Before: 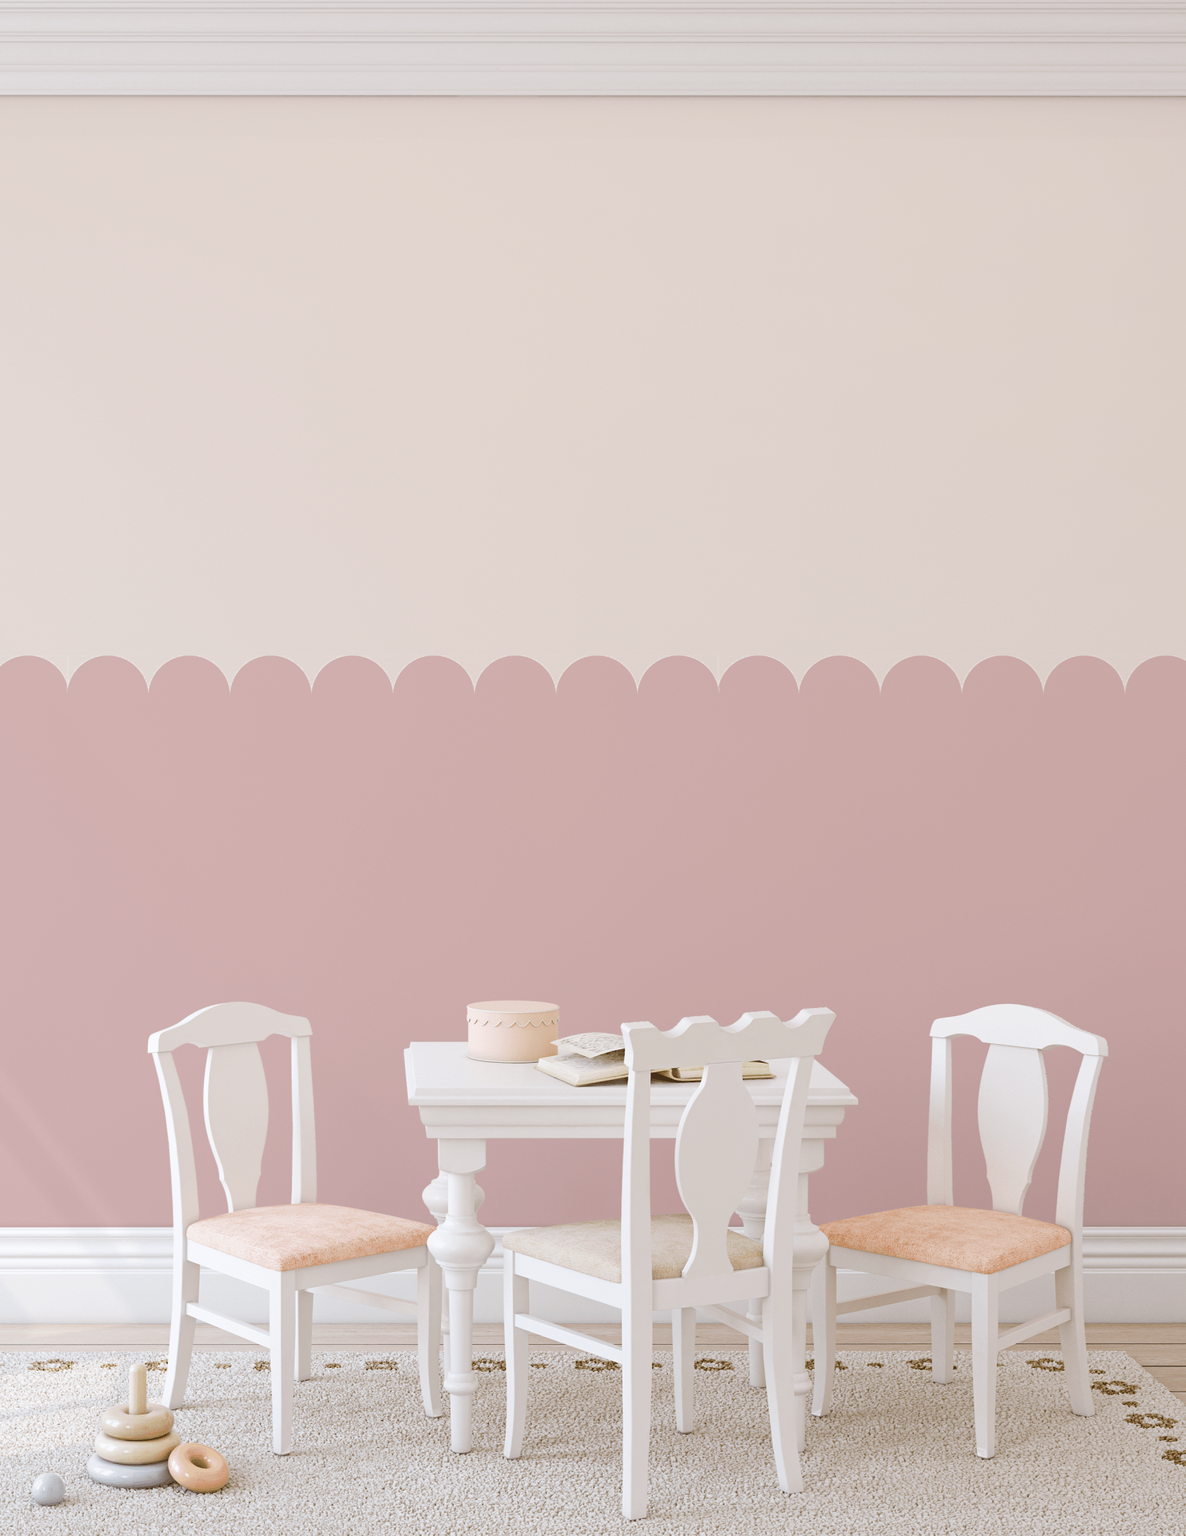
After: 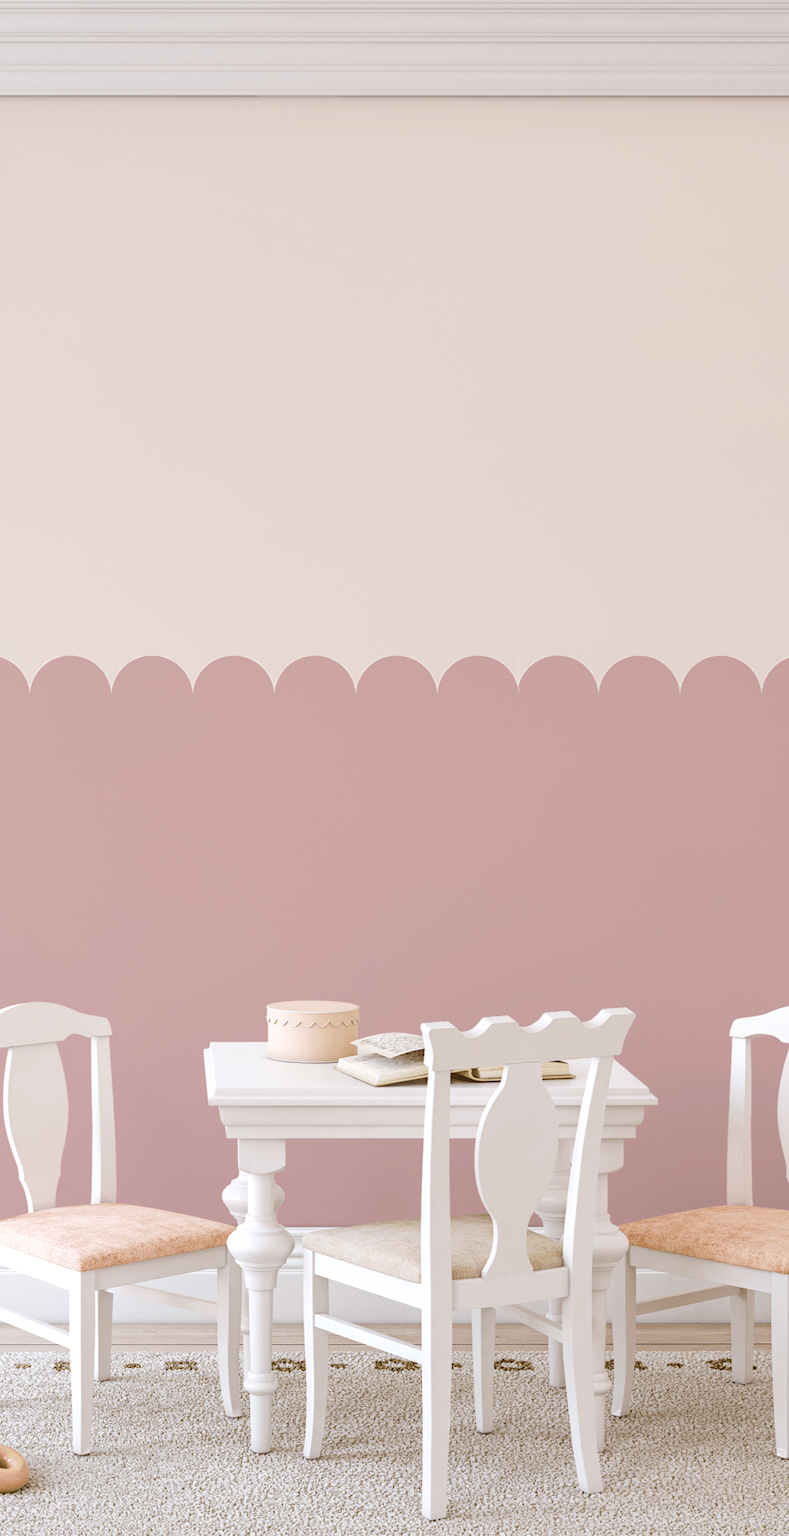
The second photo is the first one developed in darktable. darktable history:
velvia: strength 15%
local contrast: highlights 61%, detail 143%, midtone range 0.428
crop: left 16.899%, right 16.556%
